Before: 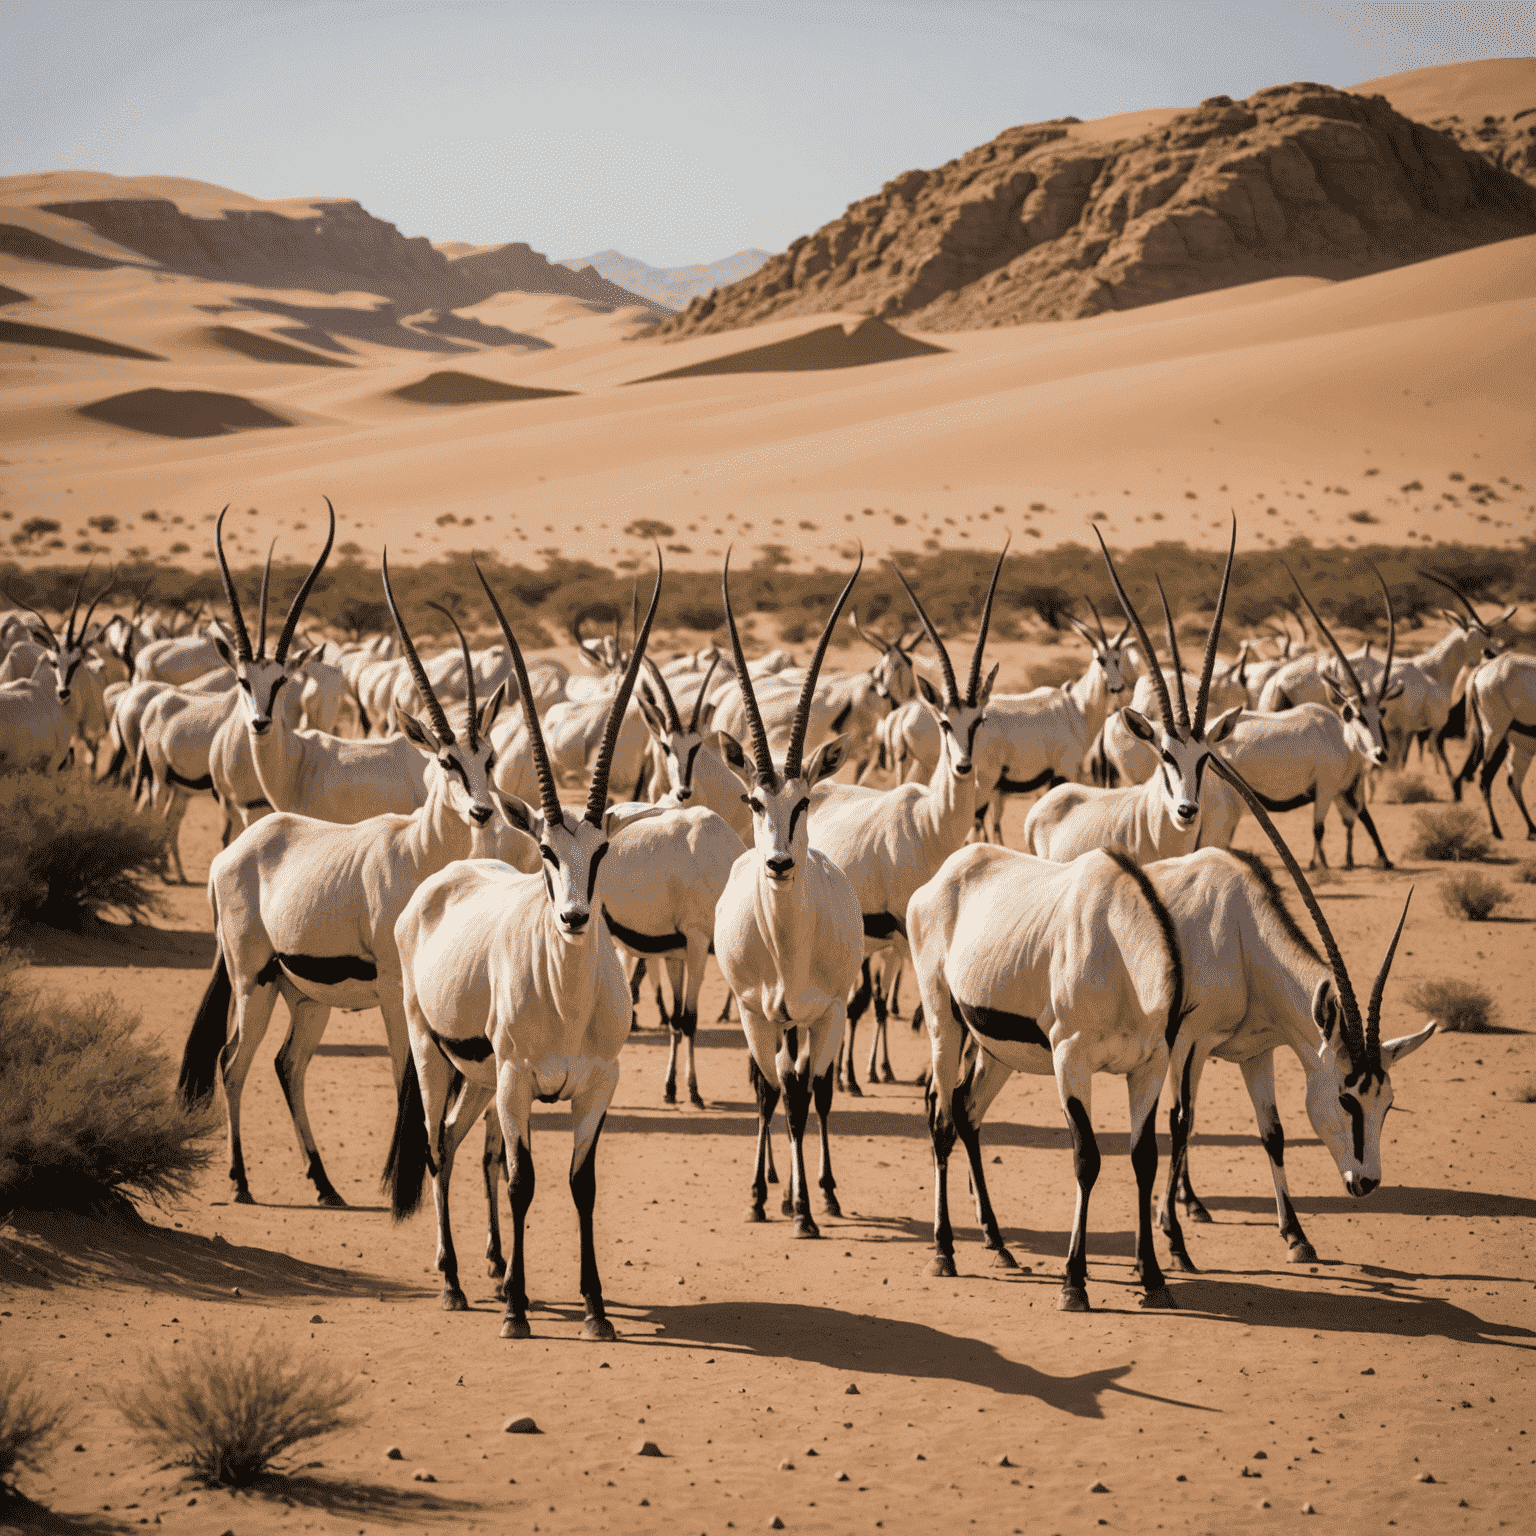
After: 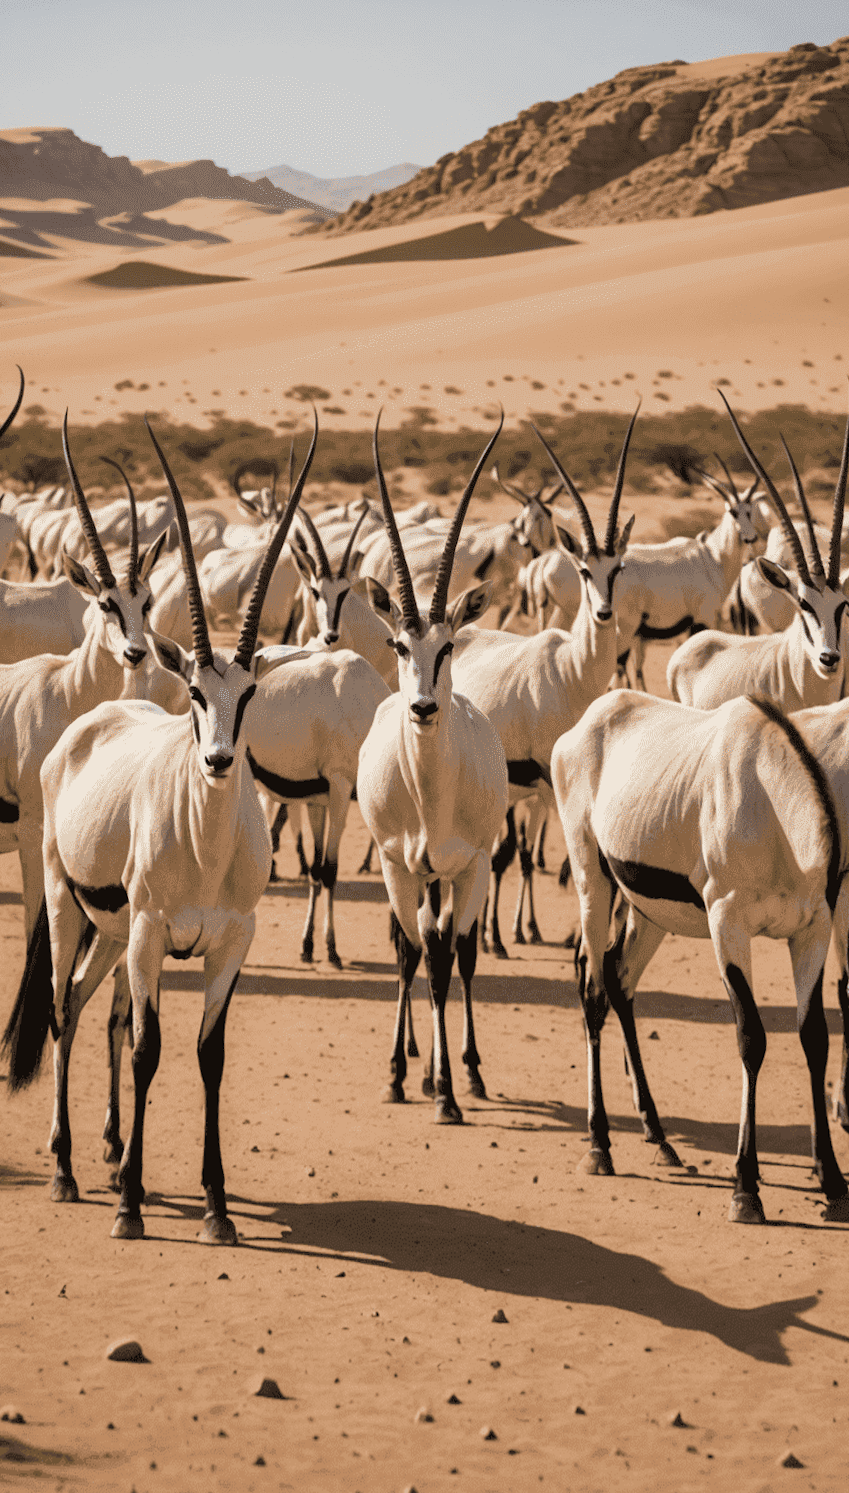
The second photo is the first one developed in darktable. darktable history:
rotate and perspective: rotation 0.72°, lens shift (vertical) -0.352, lens shift (horizontal) -0.051, crop left 0.152, crop right 0.859, crop top 0.019, crop bottom 0.964
crop and rotate: left 15.446%, right 17.836%
